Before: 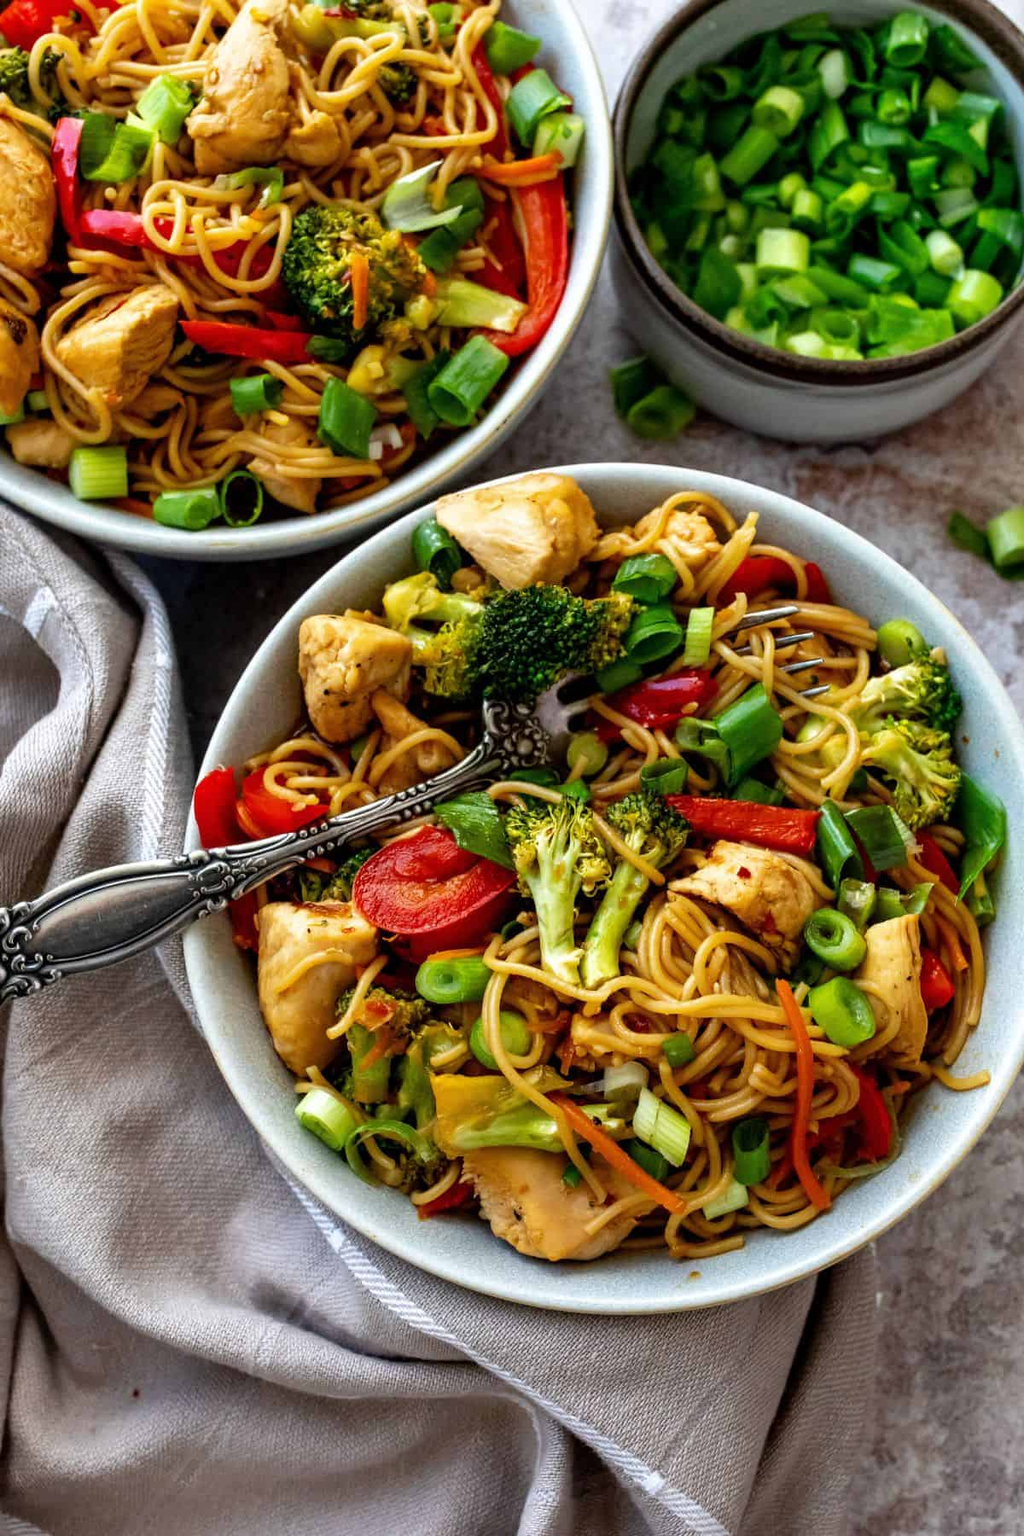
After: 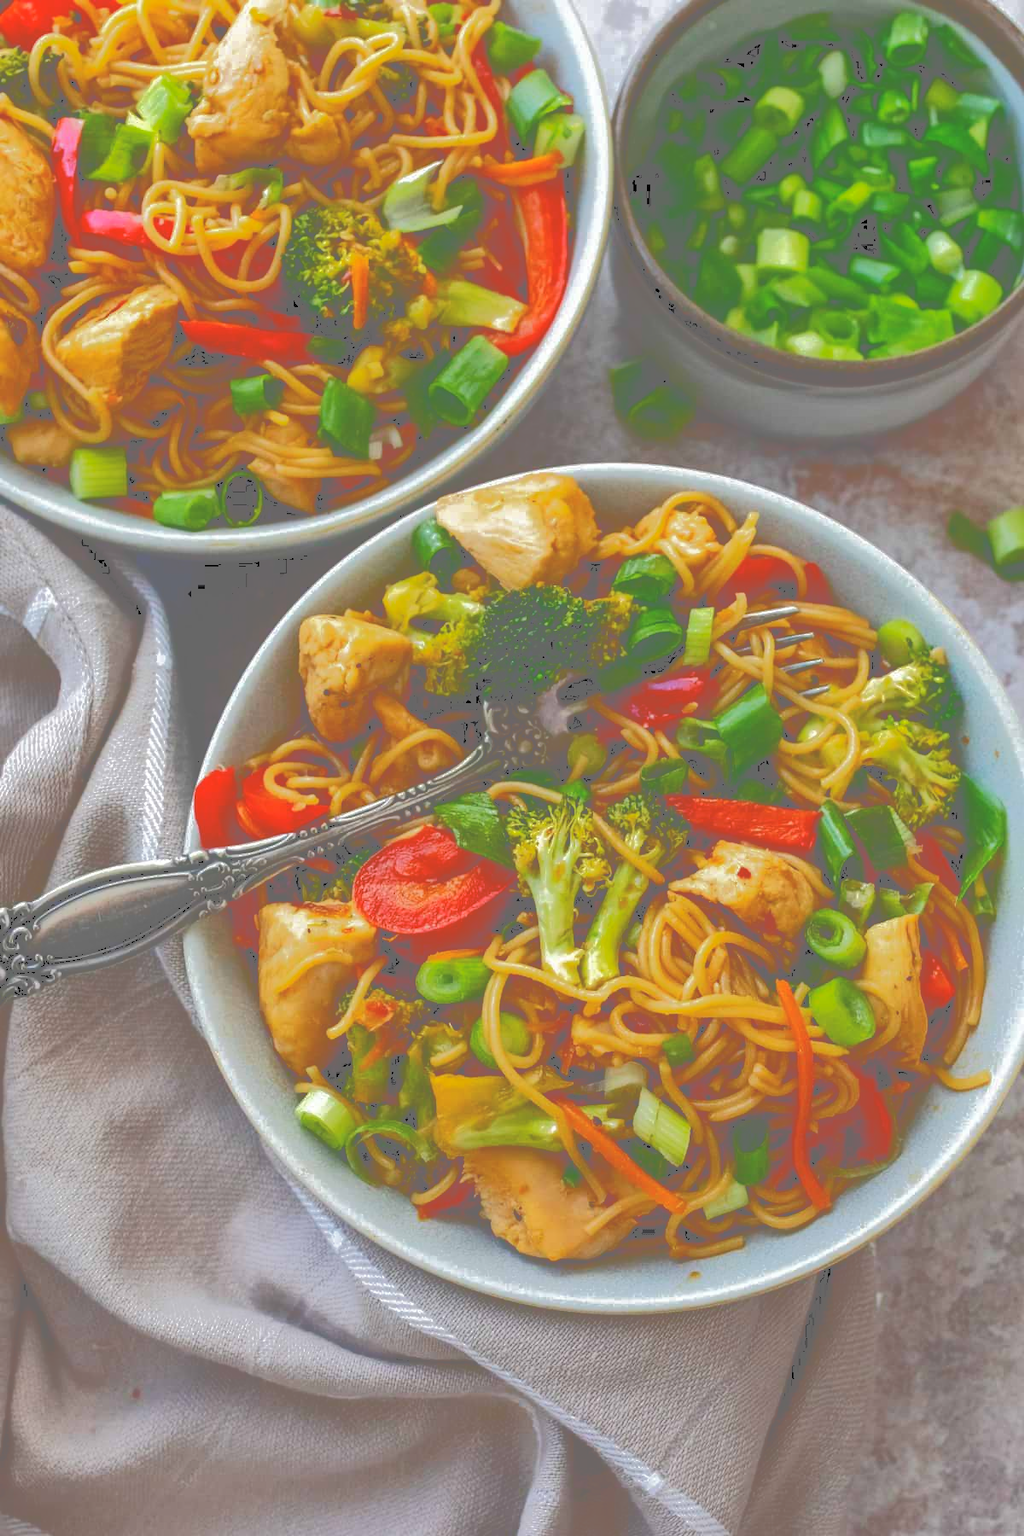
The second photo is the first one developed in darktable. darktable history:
tone curve: curves: ch0 [(0, 0) (0.003, 0.43) (0.011, 0.433) (0.025, 0.434) (0.044, 0.436) (0.069, 0.439) (0.1, 0.442) (0.136, 0.446) (0.177, 0.449) (0.224, 0.454) (0.277, 0.462) (0.335, 0.488) (0.399, 0.524) (0.468, 0.566) (0.543, 0.615) (0.623, 0.666) (0.709, 0.718) (0.801, 0.761) (0.898, 0.801) (1, 1)], color space Lab, independent channels, preserve colors none
